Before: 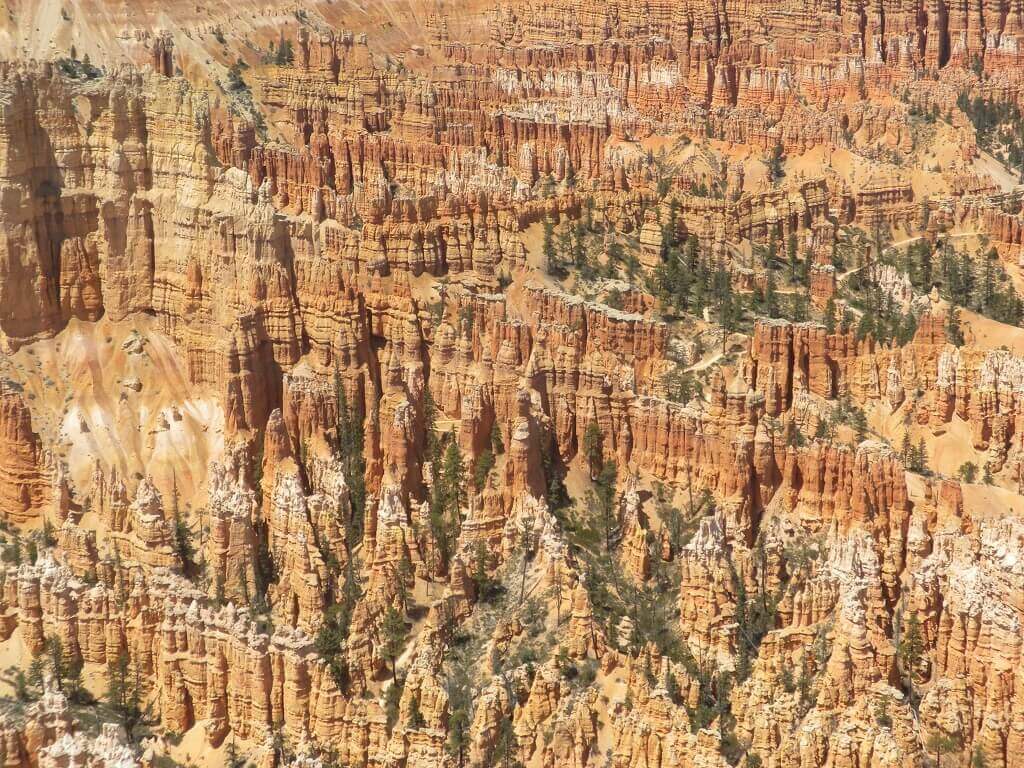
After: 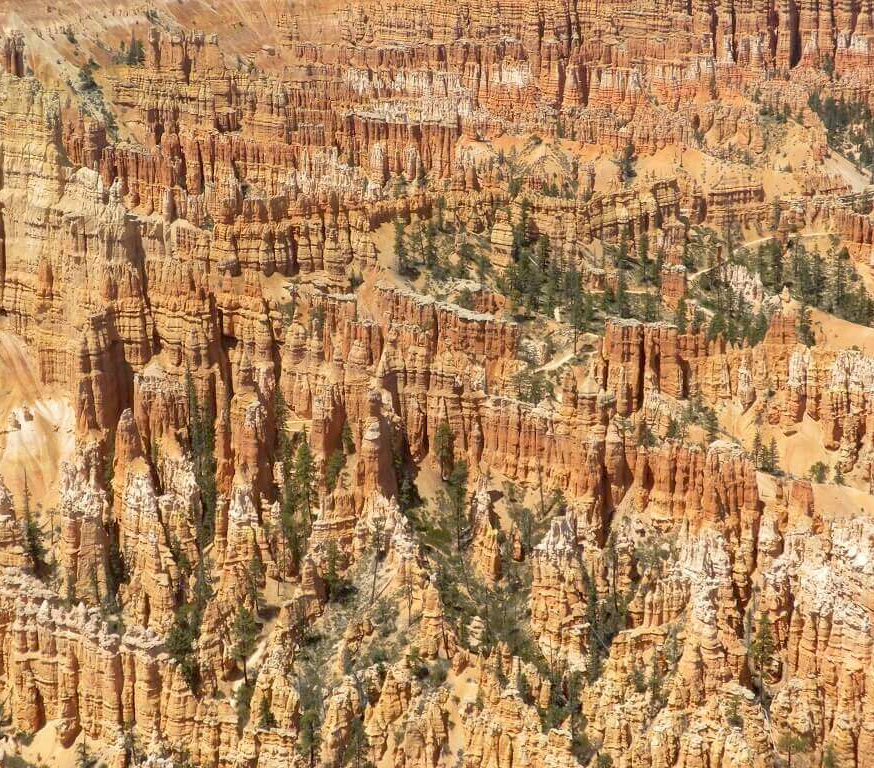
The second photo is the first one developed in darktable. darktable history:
crop and rotate: left 14.584%
exposure: black level correction 0.009, exposure 0.014 EV, compensate highlight preservation false
